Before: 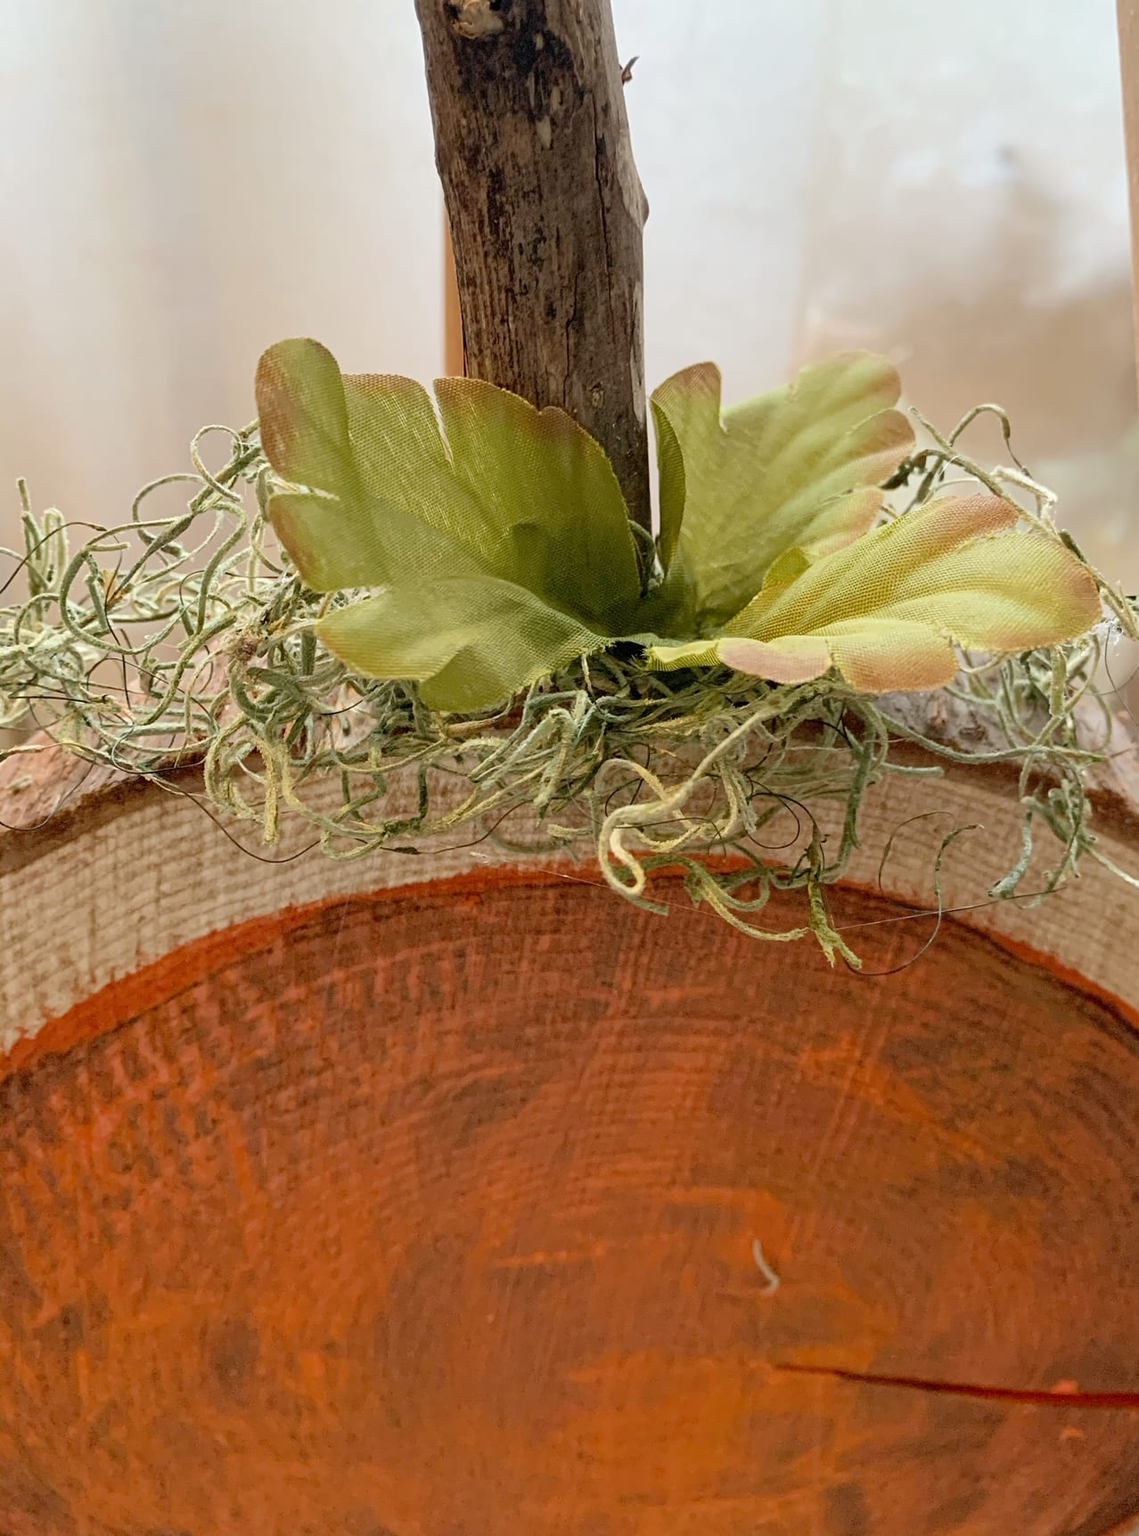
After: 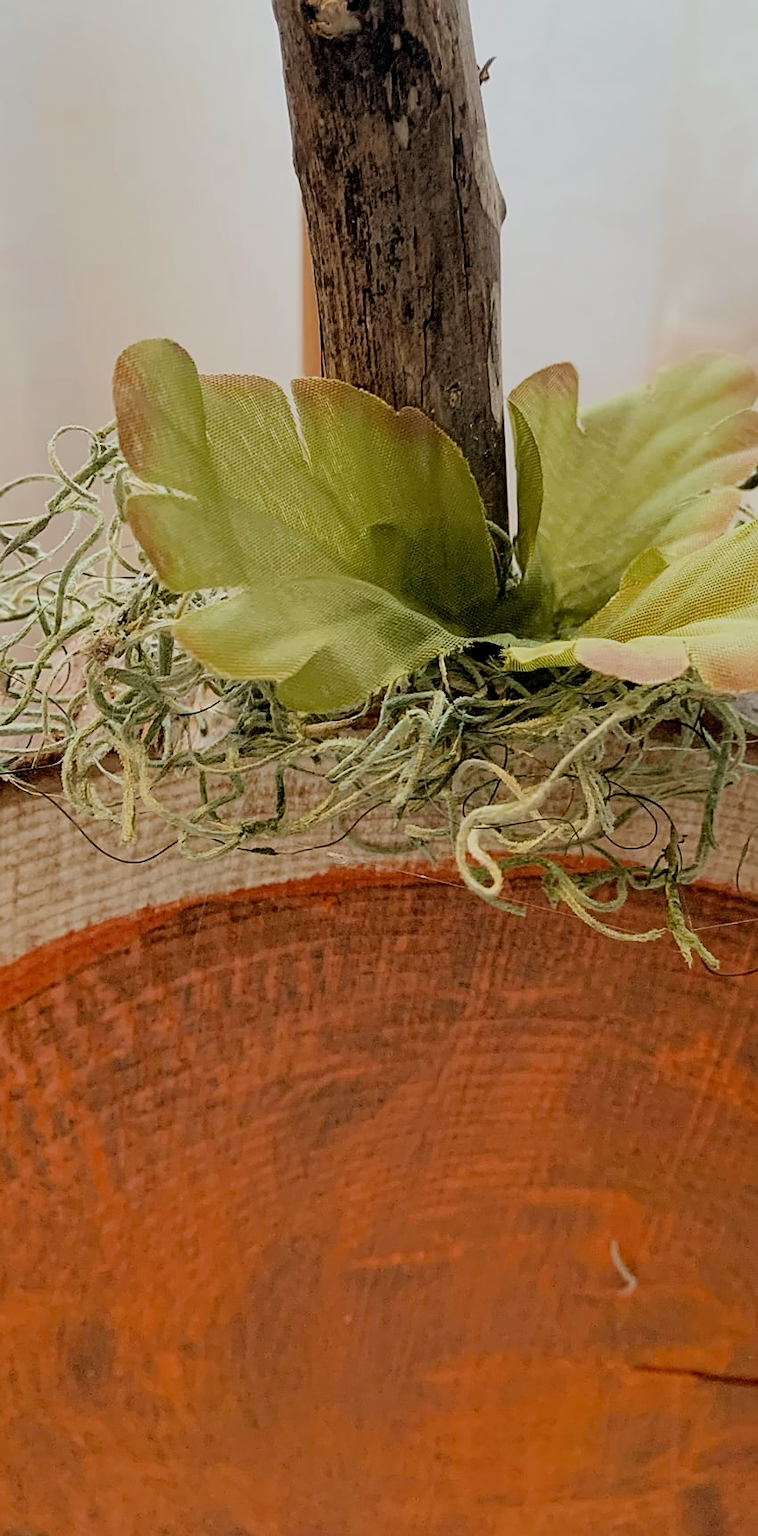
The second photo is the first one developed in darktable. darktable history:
filmic rgb: black relative exposure -7.65 EV, white relative exposure 4.56 EV, hardness 3.61
crop and rotate: left 12.648%, right 20.685%
sharpen: radius 1.864, amount 0.398, threshold 1.271
